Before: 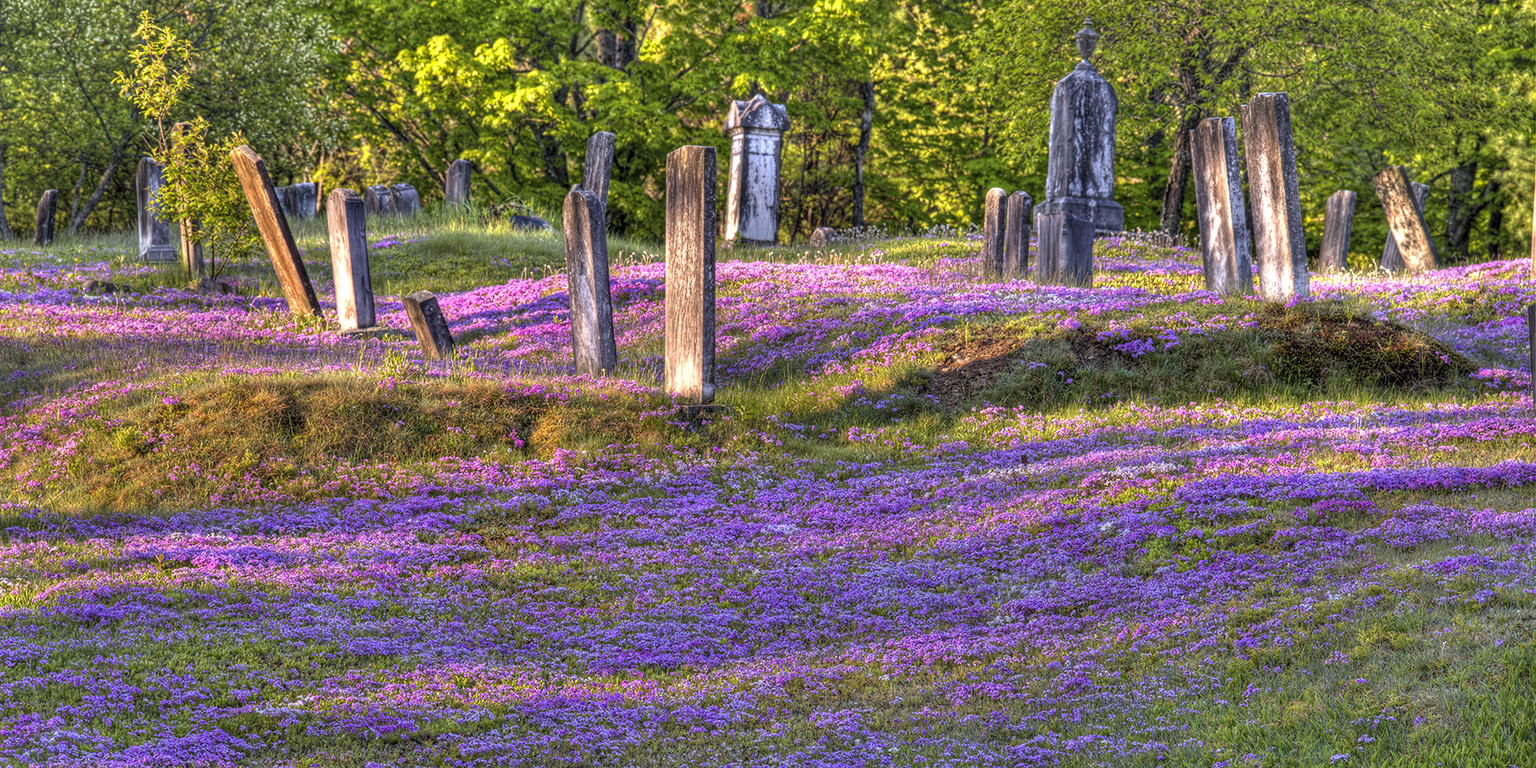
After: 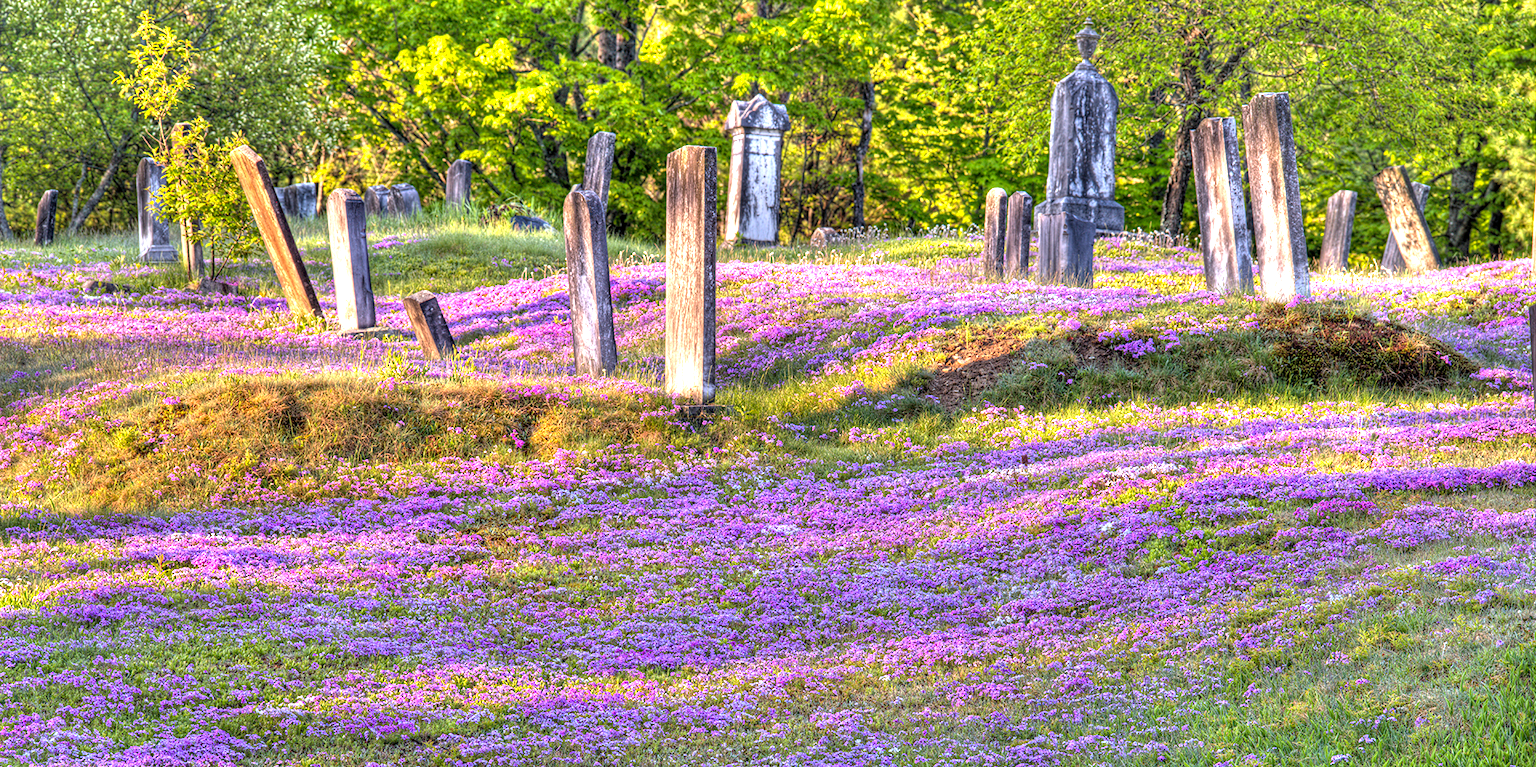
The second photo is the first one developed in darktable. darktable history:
exposure: exposure 0.935 EV, compensate highlight preservation false
